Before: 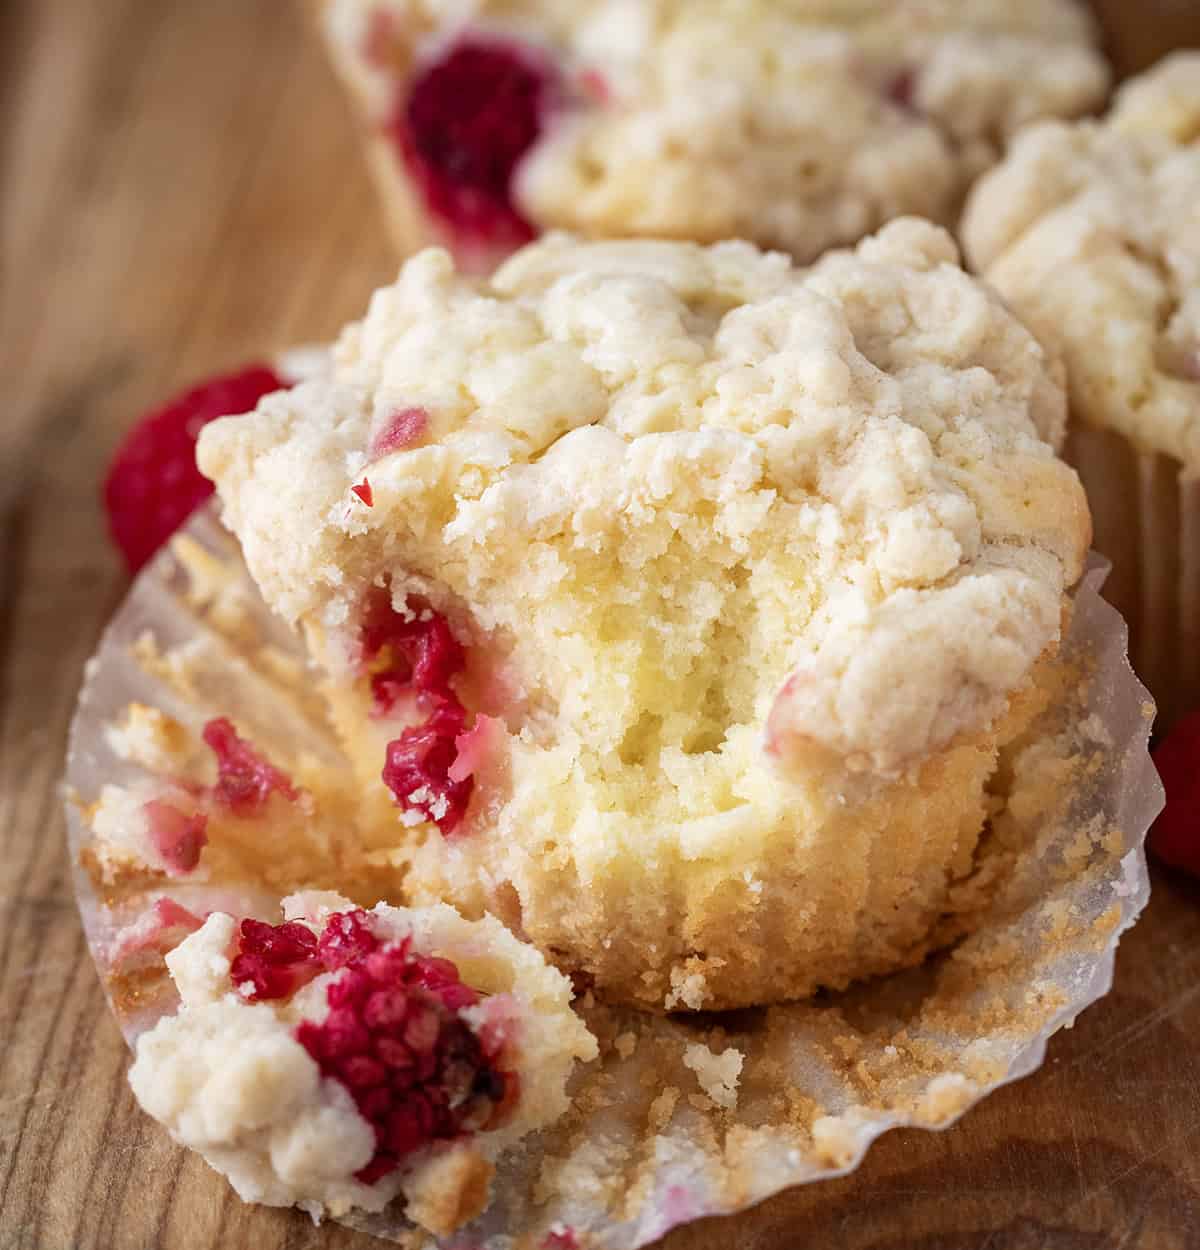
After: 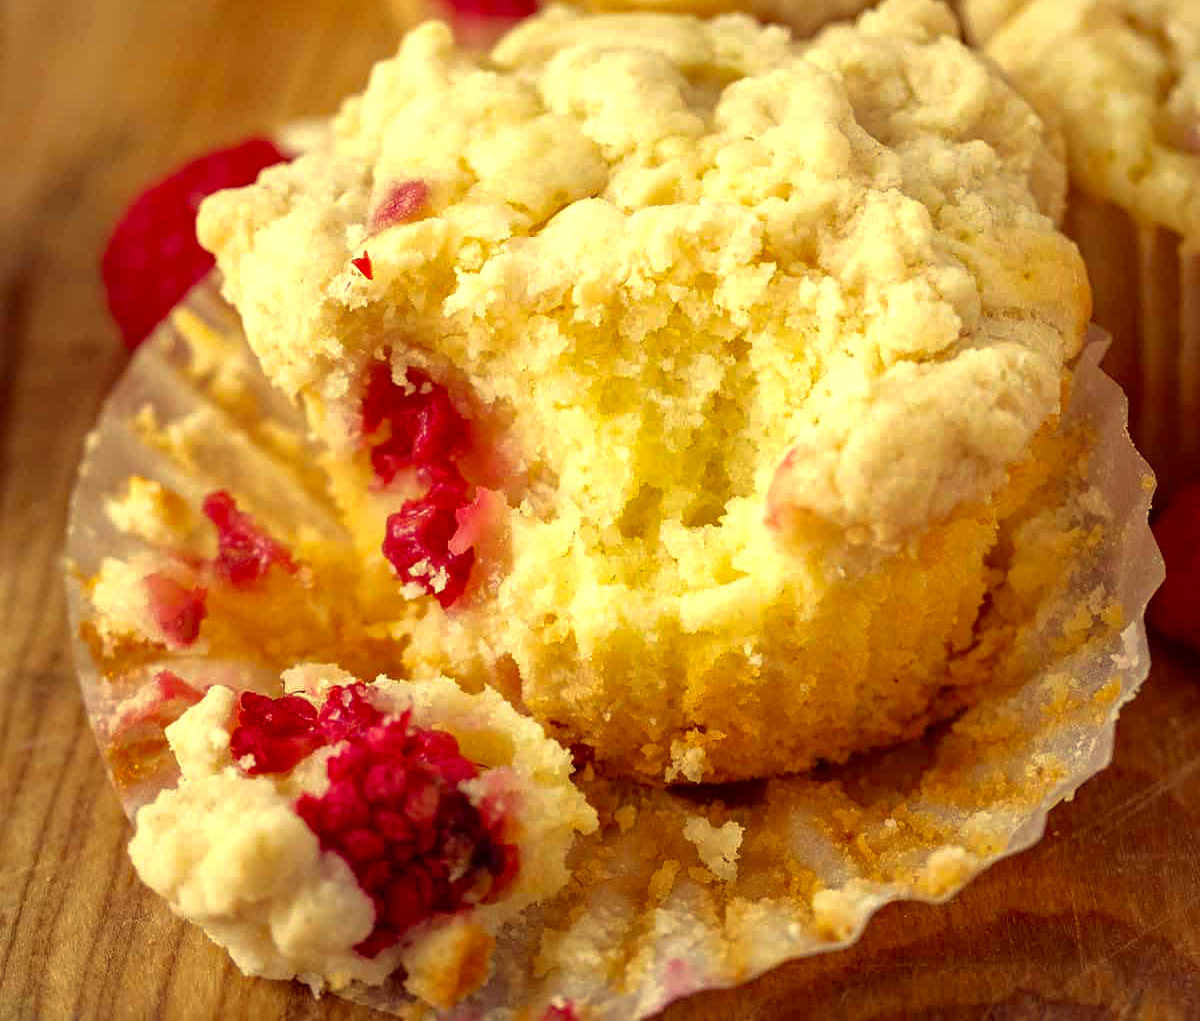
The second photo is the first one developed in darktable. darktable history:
local contrast: mode bilateral grid, contrast 15, coarseness 36, detail 105%, midtone range 0.2
exposure: exposure 0.201 EV, compensate exposure bias true, compensate highlight preservation false
color correction: highlights a* -0.531, highlights b* 39.84, shadows a* 9.69, shadows b* -0.394
crop and rotate: top 18.274%
tone equalizer: -8 EV 0 EV, -7 EV 0.002 EV, -6 EV -0.003 EV, -5 EV -0.014 EV, -4 EV -0.054 EV, -3 EV -0.22 EV, -2 EV -0.293 EV, -1 EV 0.105 EV, +0 EV 0.278 EV, edges refinement/feathering 500, mask exposure compensation -1.57 EV, preserve details no
